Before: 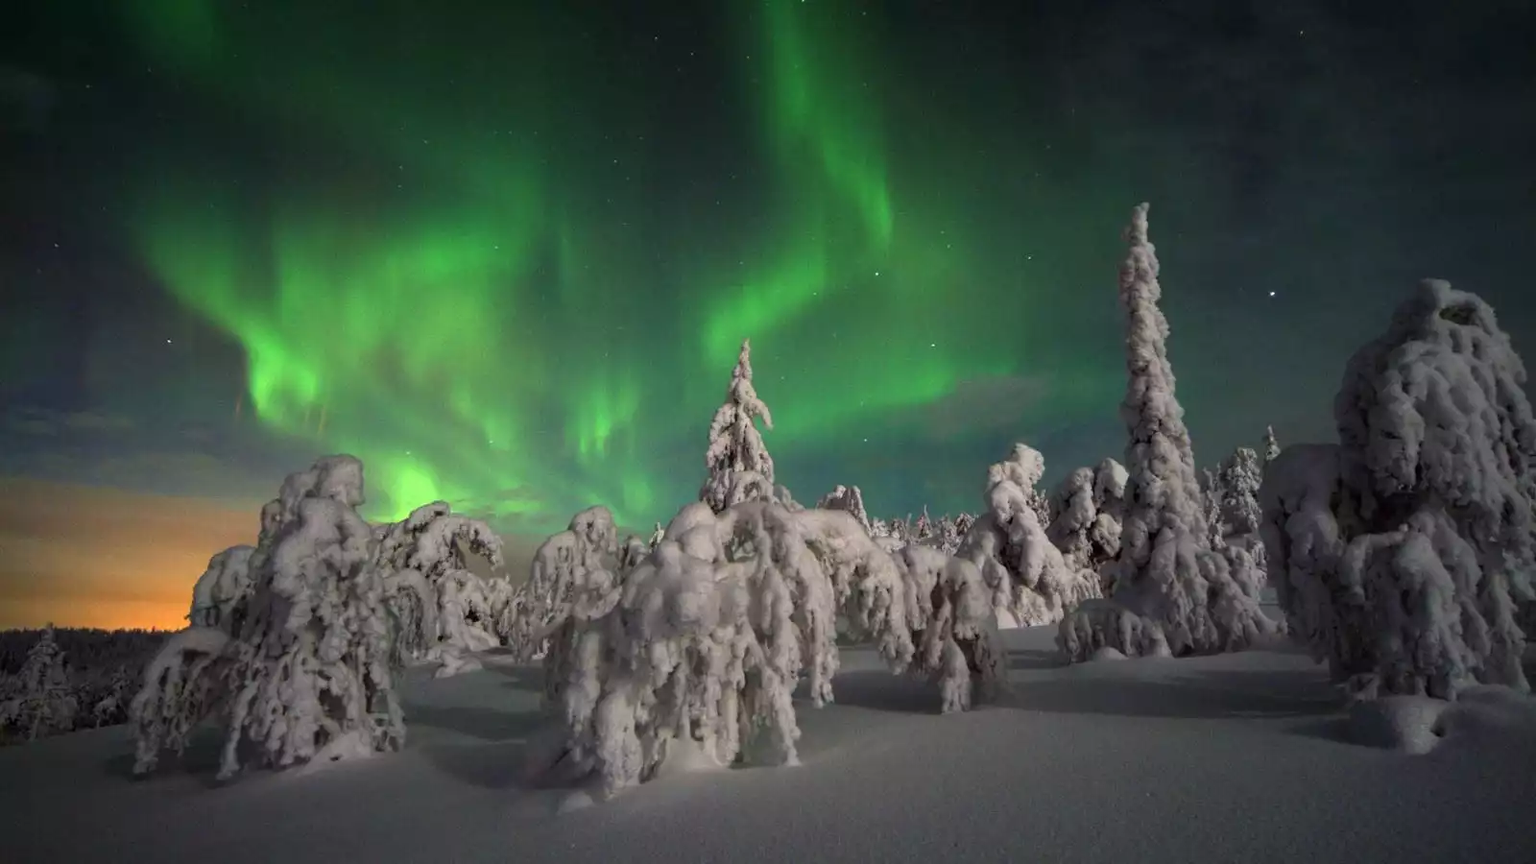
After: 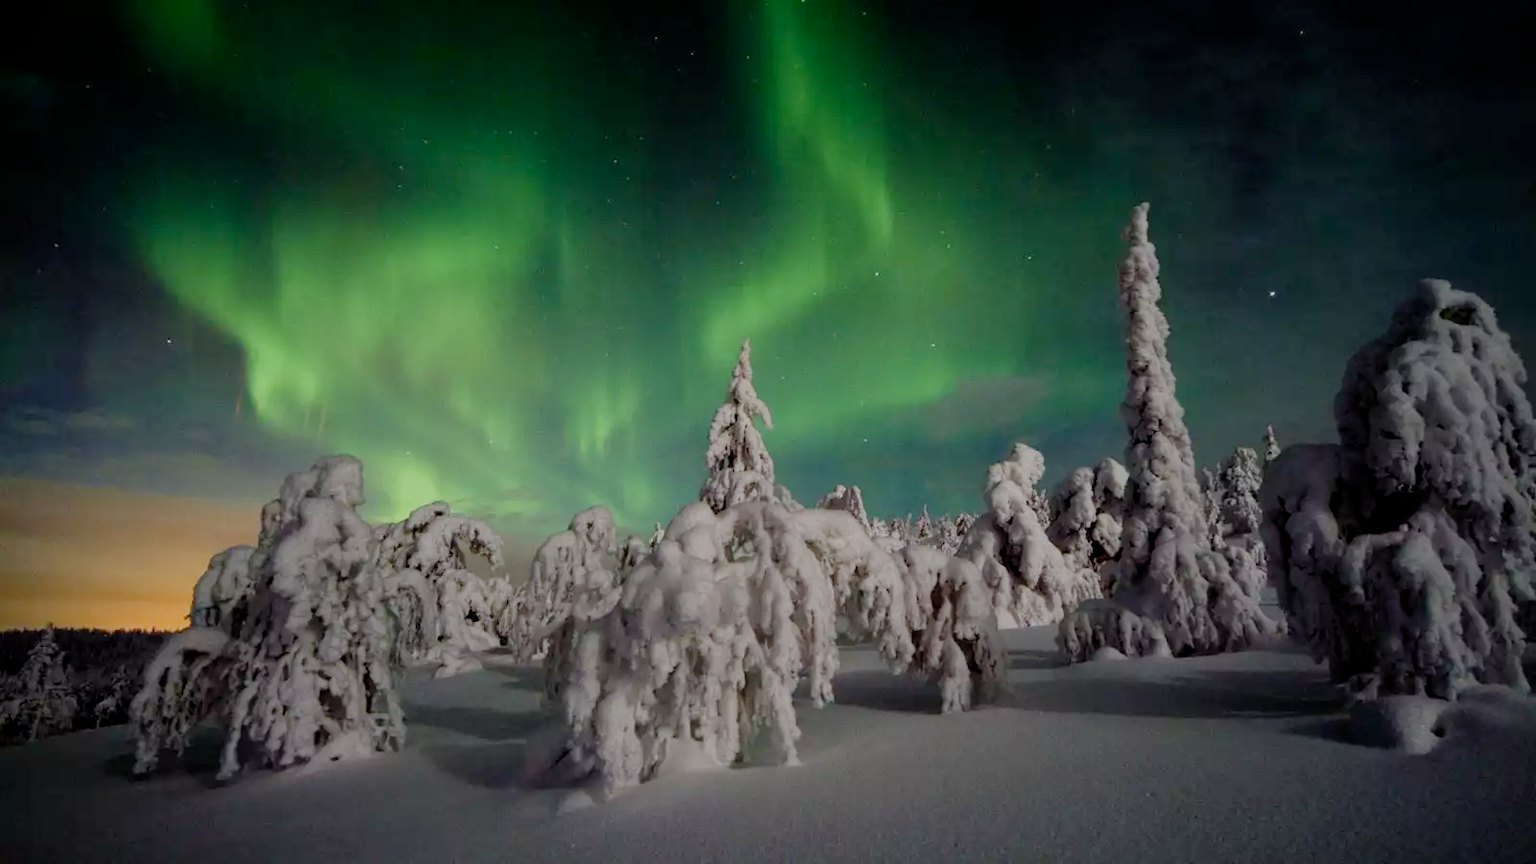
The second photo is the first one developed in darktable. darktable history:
tone equalizer: on, module defaults
filmic rgb: middle gray luminance 18%, black relative exposure -7.5 EV, white relative exposure 8.5 EV, threshold 6 EV, target black luminance 0%, hardness 2.23, latitude 18.37%, contrast 0.878, highlights saturation mix 5%, shadows ↔ highlights balance 10.15%, add noise in highlights 0, preserve chrominance no, color science v3 (2019), use custom middle-gray values true, iterations of high-quality reconstruction 0, contrast in highlights soft, enable highlight reconstruction true
exposure: exposure 0.131 EV, compensate highlight preservation false
